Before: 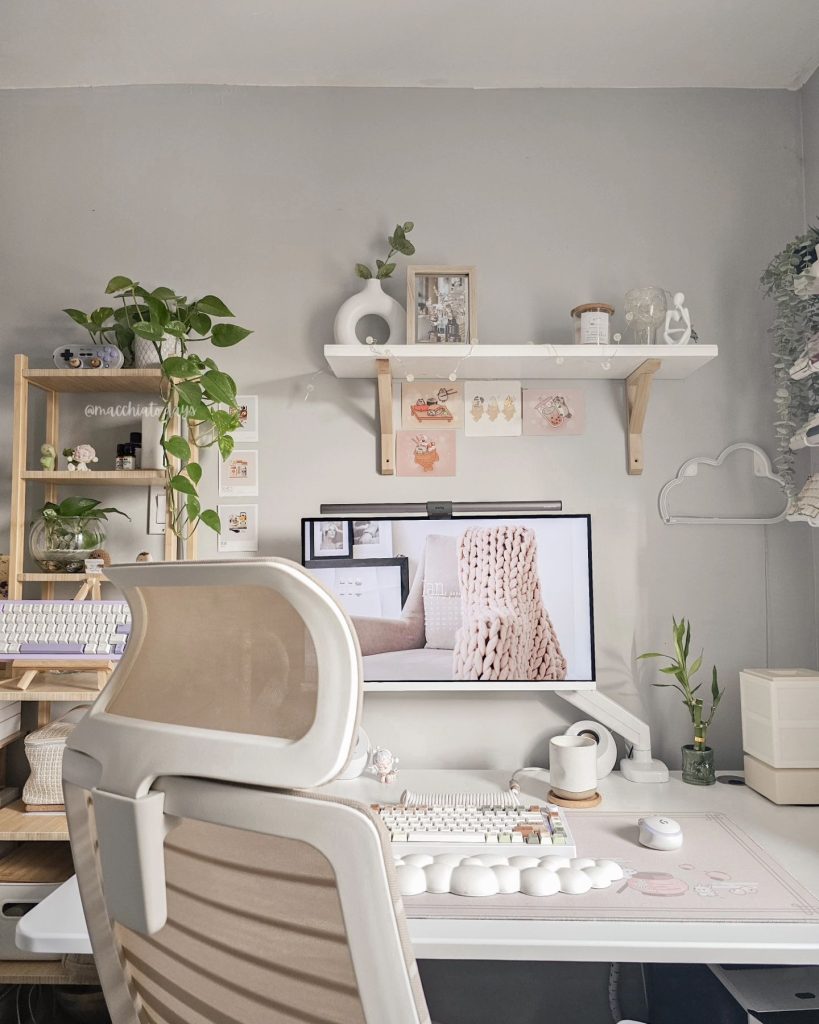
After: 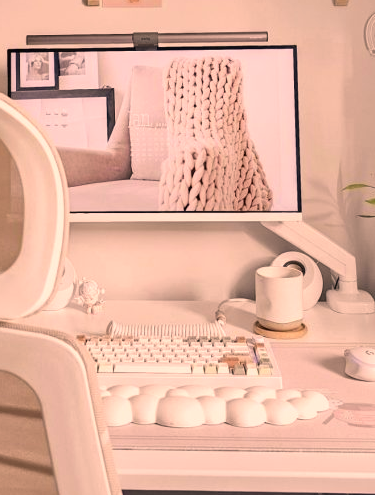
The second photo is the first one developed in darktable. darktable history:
color correction: highlights a* 21.16, highlights b* 19.61
crop: left 35.976%, top 45.819%, right 18.162%, bottom 5.807%
